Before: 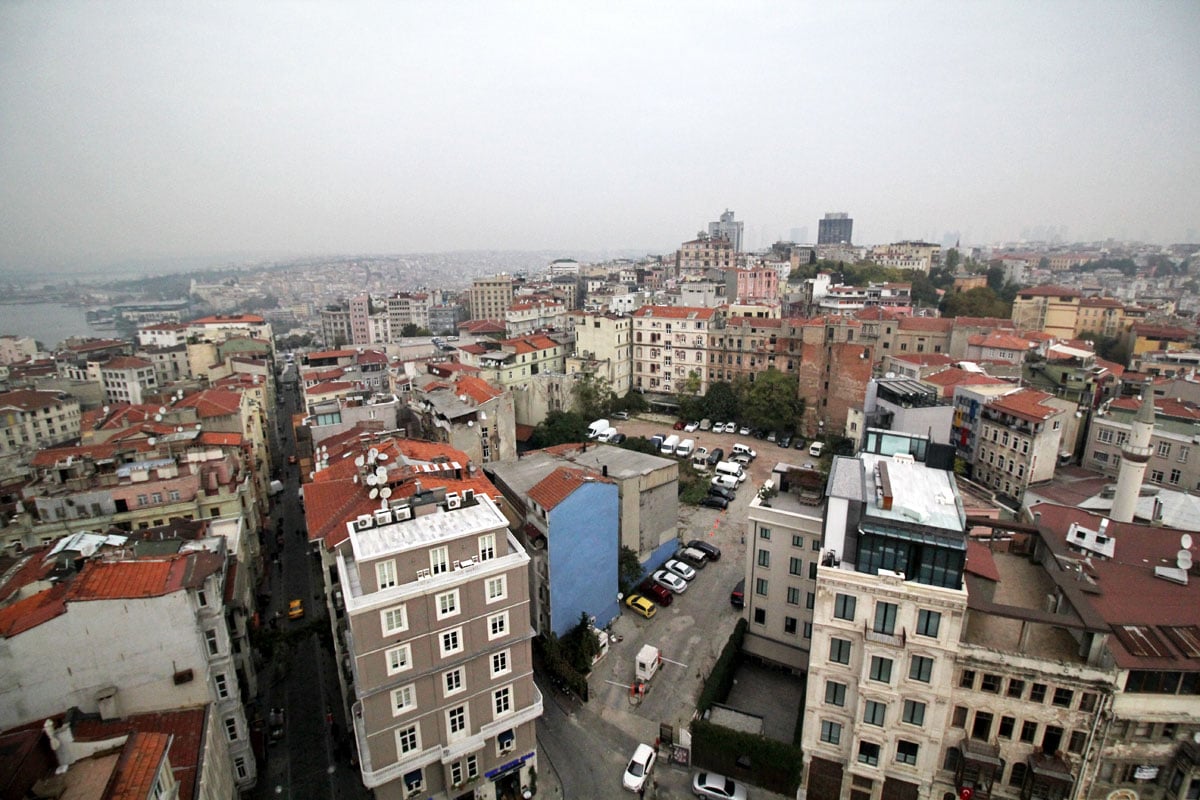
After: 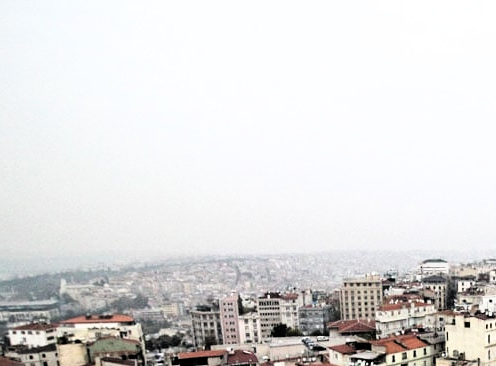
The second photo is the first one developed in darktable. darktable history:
crop and rotate: left 10.888%, top 0.071%, right 47.711%, bottom 54.154%
filmic rgb: black relative exposure -3.78 EV, white relative exposure 2.4 EV, dynamic range scaling -49.31%, hardness 3.48, latitude 29.17%, contrast 1.785, color science v6 (2022)
